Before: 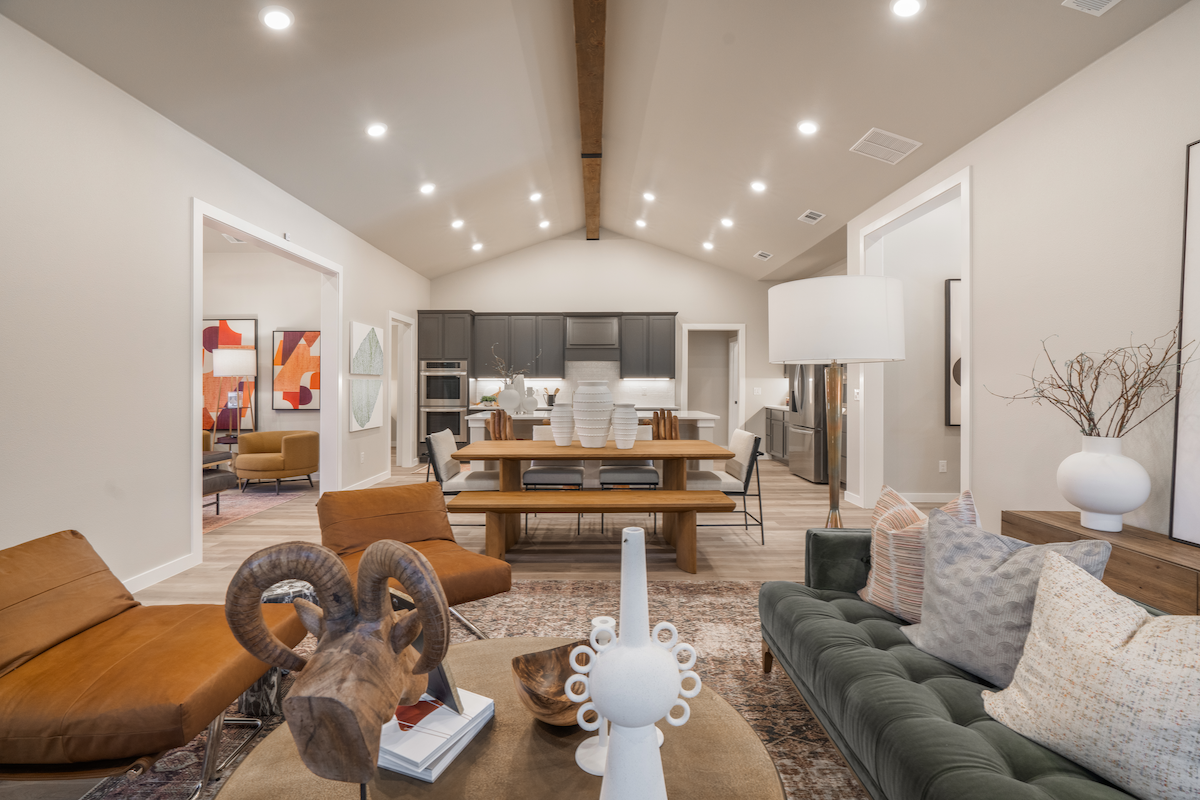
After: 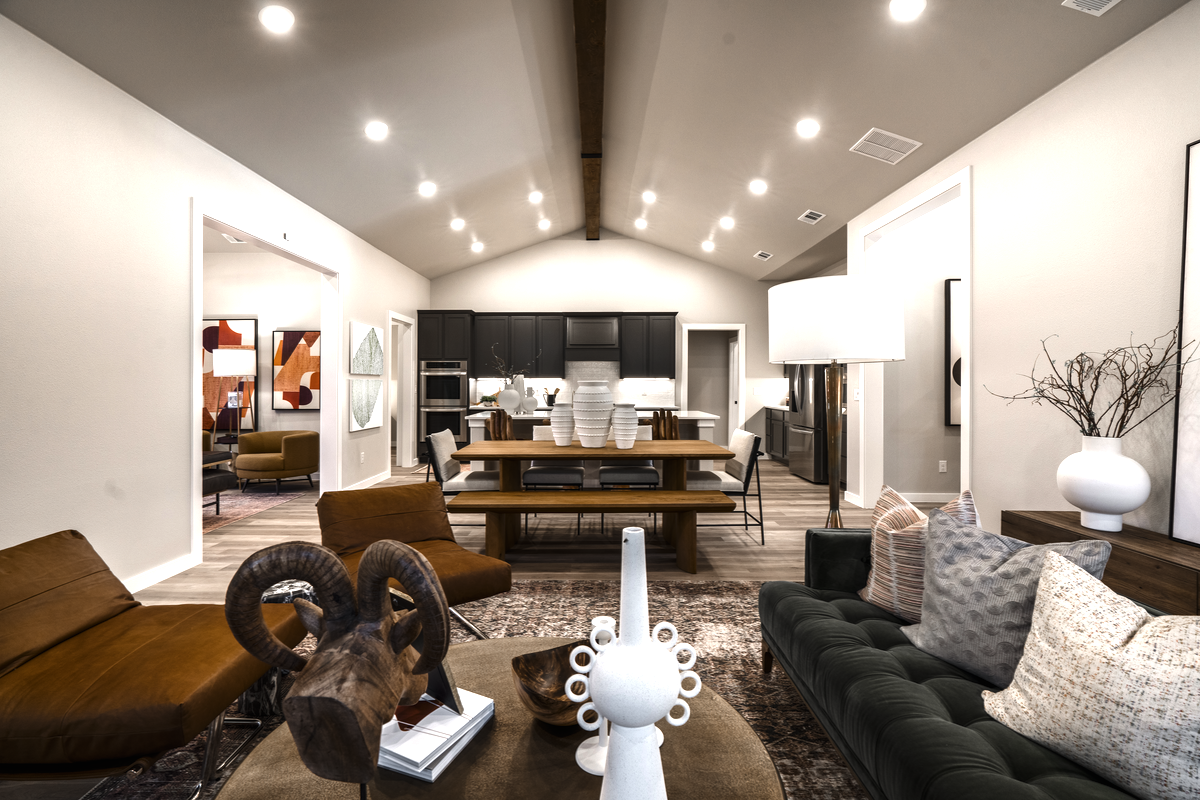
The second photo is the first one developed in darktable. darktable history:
color balance rgb: highlights gain › luminance 17.56%, global offset › luminance 0.7%, perceptual saturation grading › global saturation 20%, perceptual saturation grading › highlights -25.632%, perceptual saturation grading › shadows 24.89%, perceptual brilliance grading › global brilliance 15.241%, perceptual brilliance grading › shadows -35.111%, global vibrance 20%
levels: levels [0, 0.618, 1]
